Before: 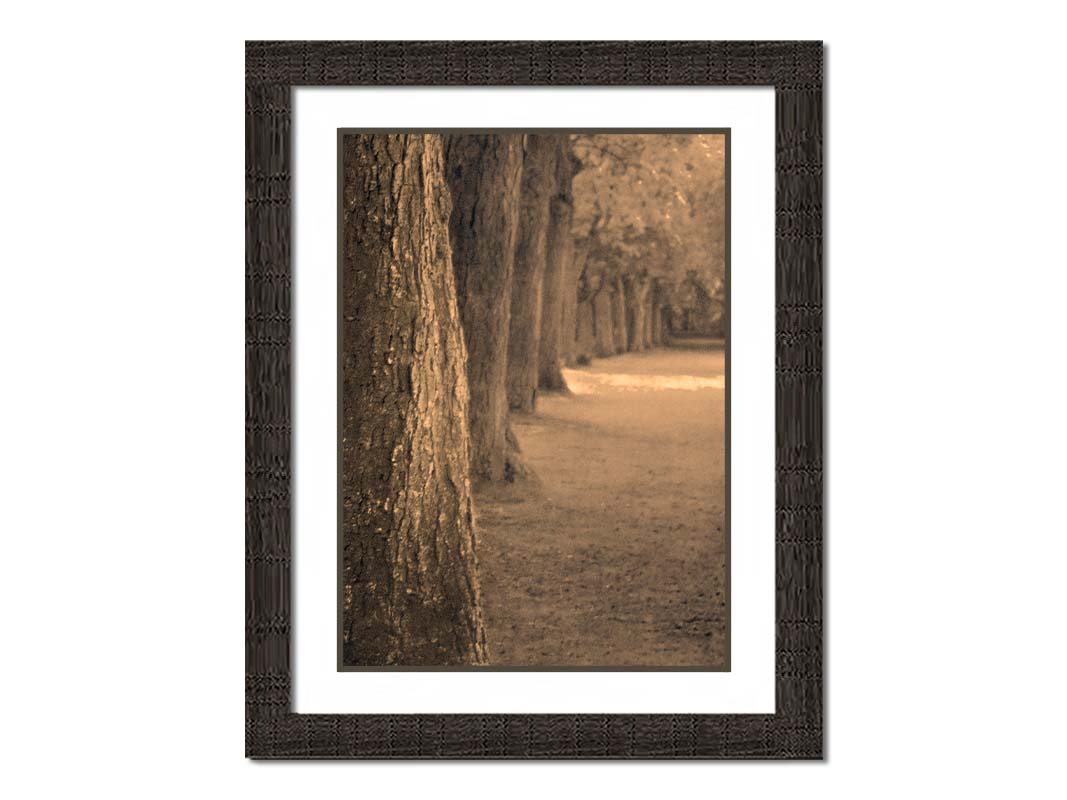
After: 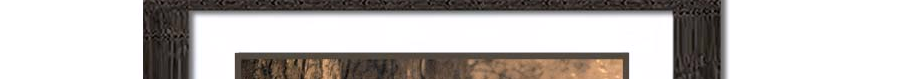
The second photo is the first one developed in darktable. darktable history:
white balance: red 1.004, blue 1.024
crop and rotate: left 9.644%, top 9.491%, right 6.021%, bottom 80.509%
